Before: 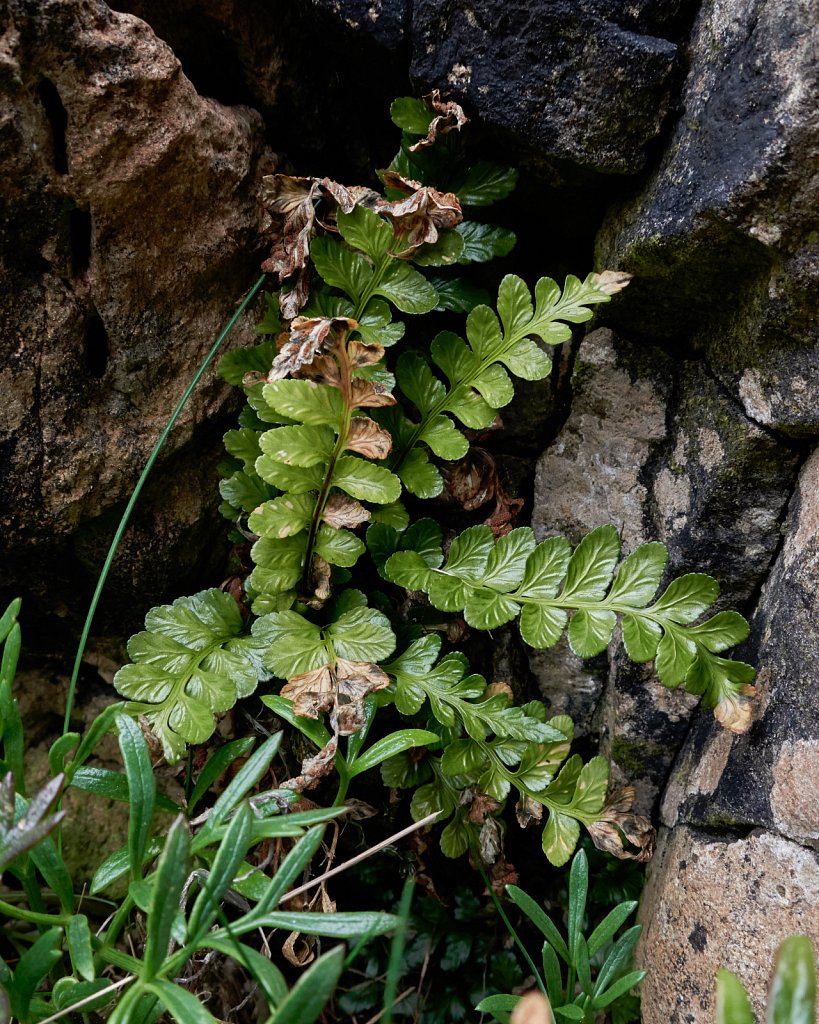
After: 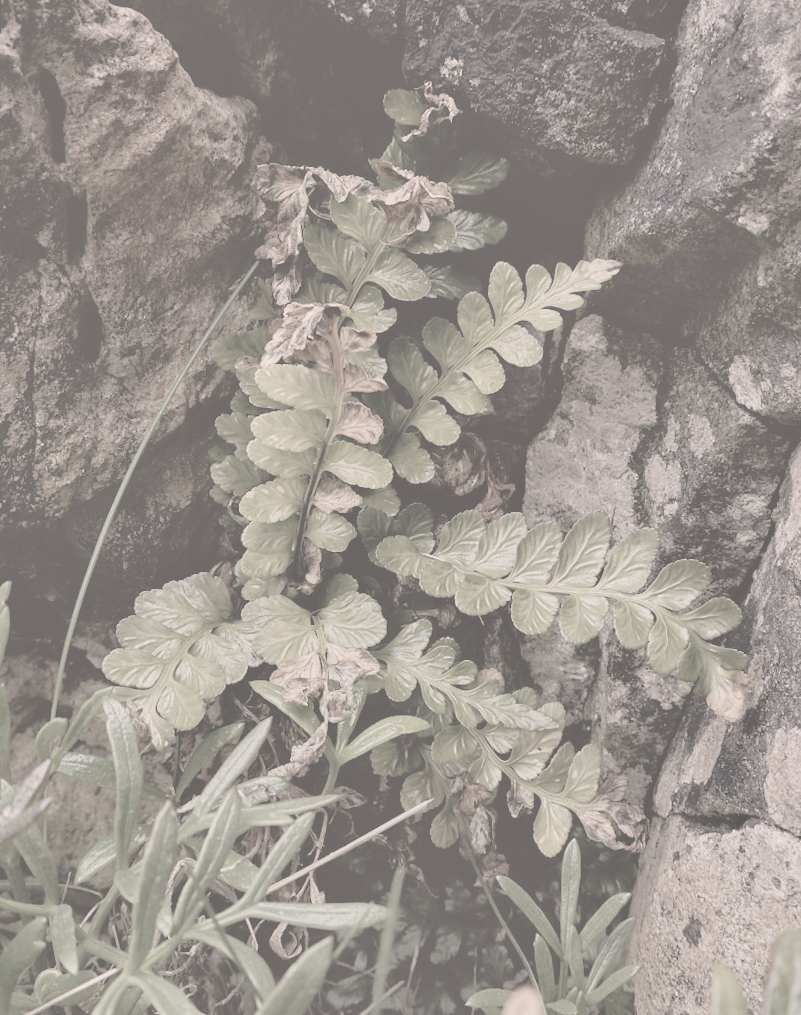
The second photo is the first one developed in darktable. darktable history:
rotate and perspective: rotation 0.226°, lens shift (vertical) -0.042, crop left 0.023, crop right 0.982, crop top 0.006, crop bottom 0.994
shadows and highlights: shadows 12, white point adjustment 1.2, soften with gaussian
color correction: highlights a* 5.59, highlights b* 5.24, saturation 0.68
contrast brightness saturation: contrast -0.32, brightness 0.75, saturation -0.78
